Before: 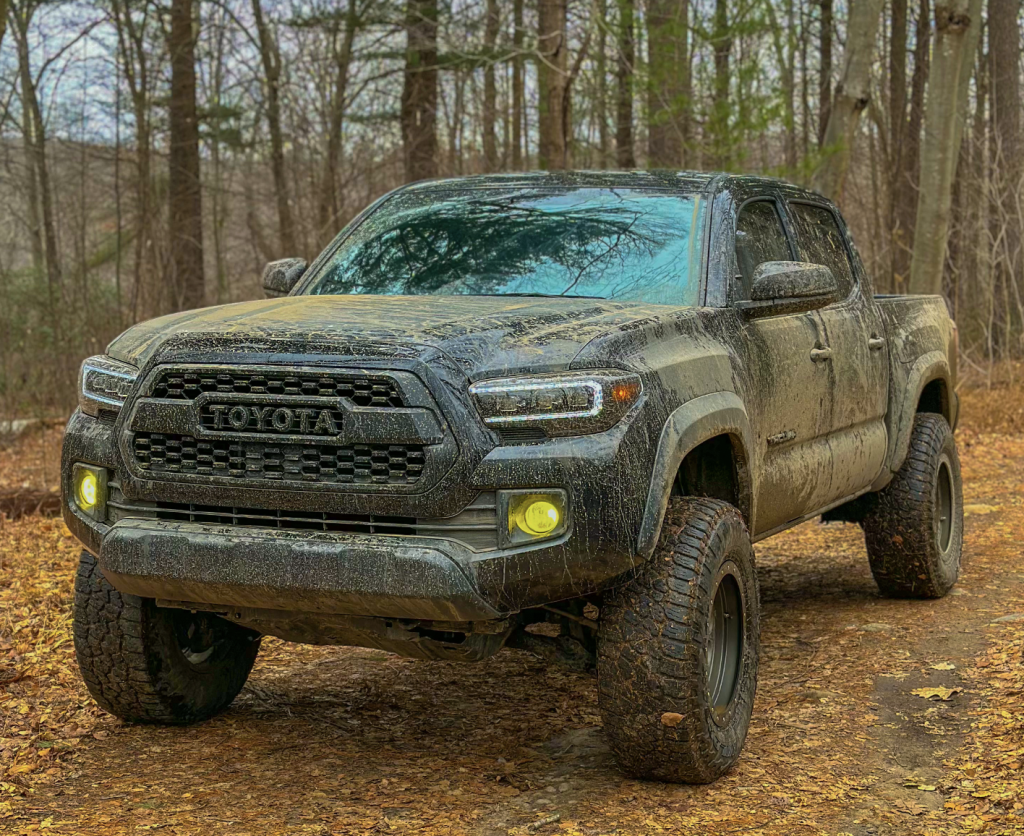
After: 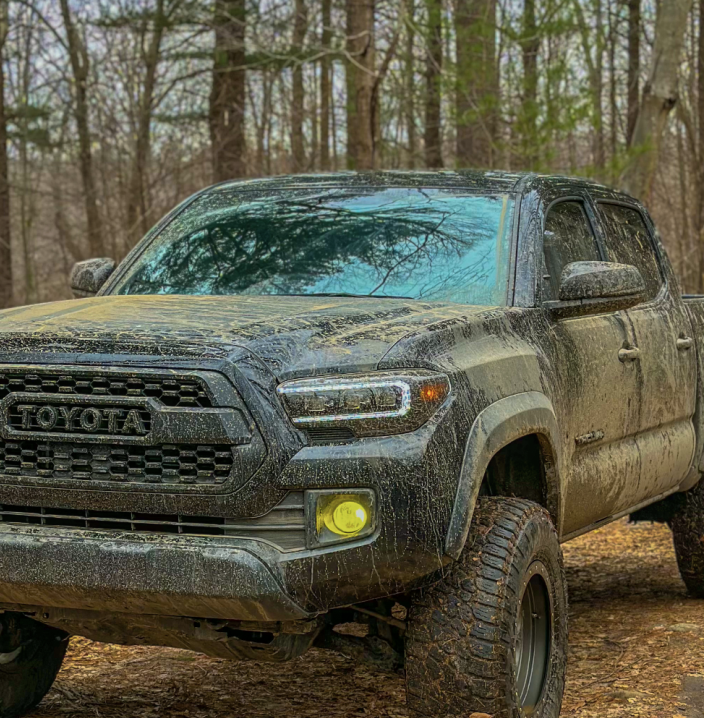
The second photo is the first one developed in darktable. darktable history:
local contrast: detail 109%
exposure: compensate highlight preservation false
crop: left 18.775%, right 12.392%, bottom 14.102%
tone curve: color space Lab, linked channels, preserve colors none
